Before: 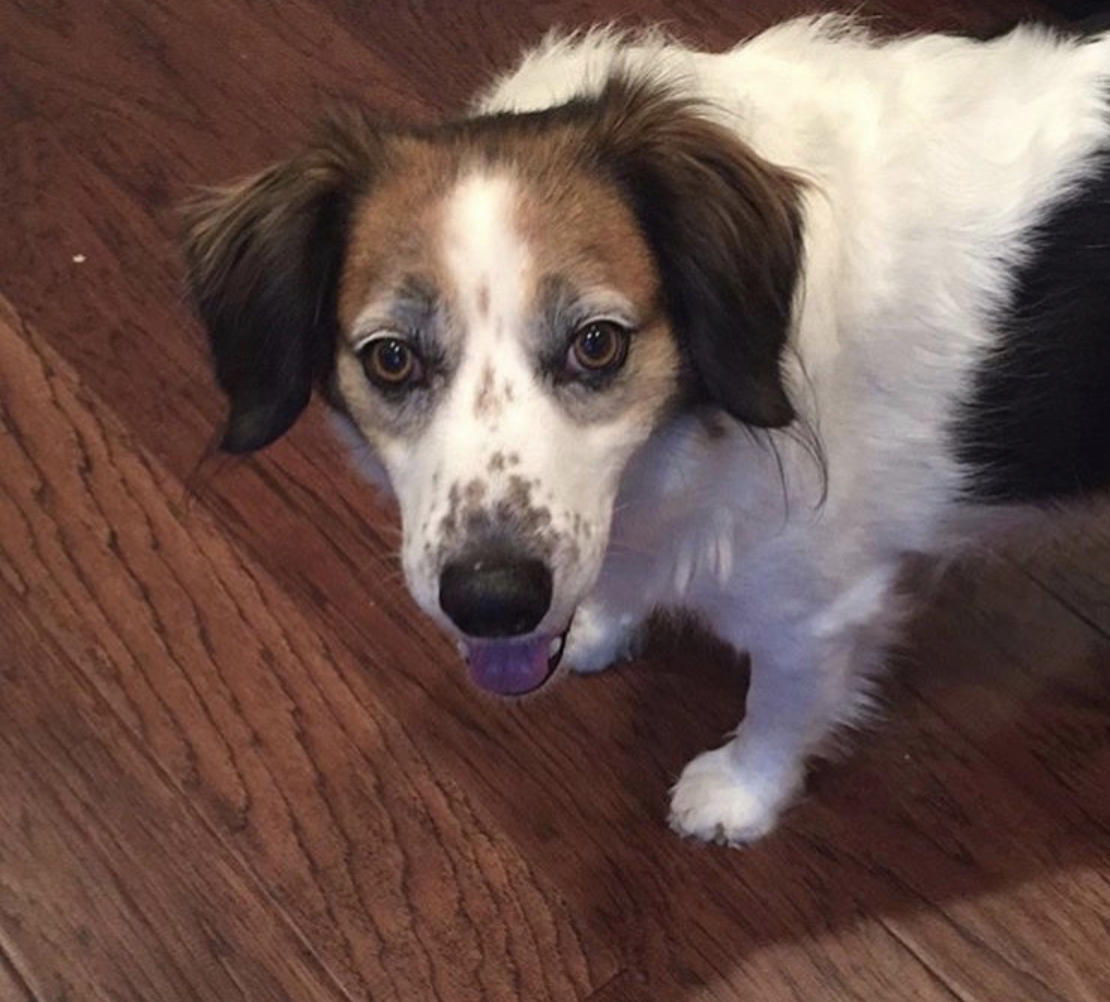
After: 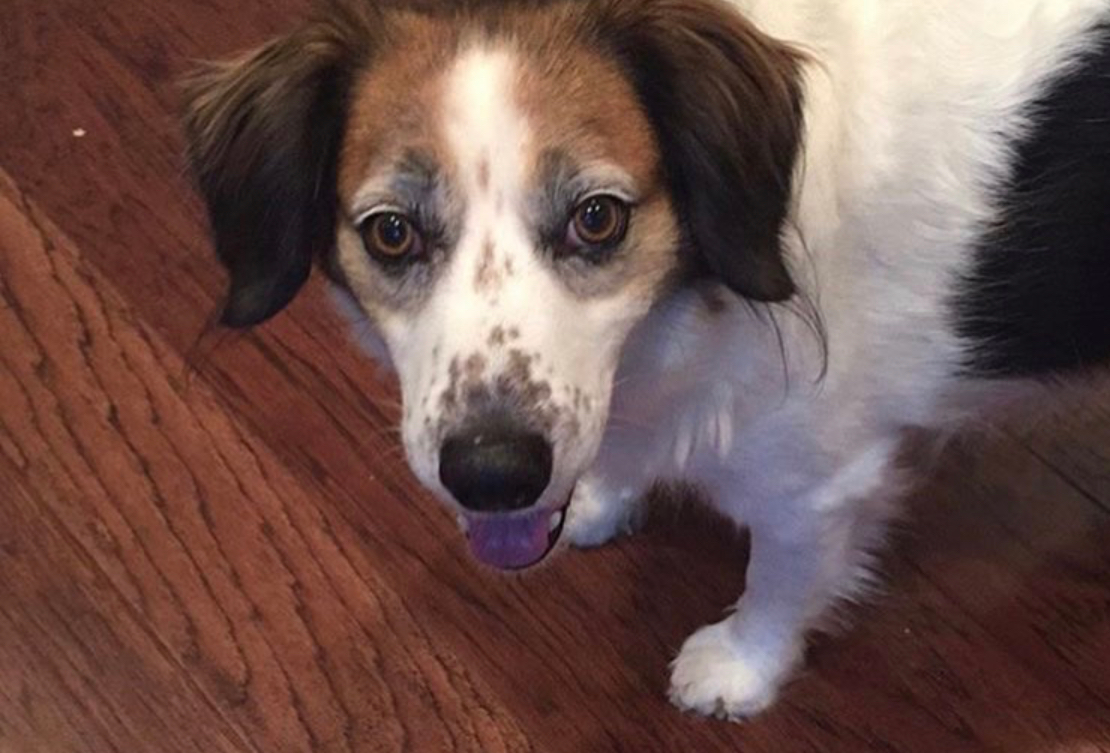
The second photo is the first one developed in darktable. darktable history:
crop and rotate: top 12.601%, bottom 12.238%
